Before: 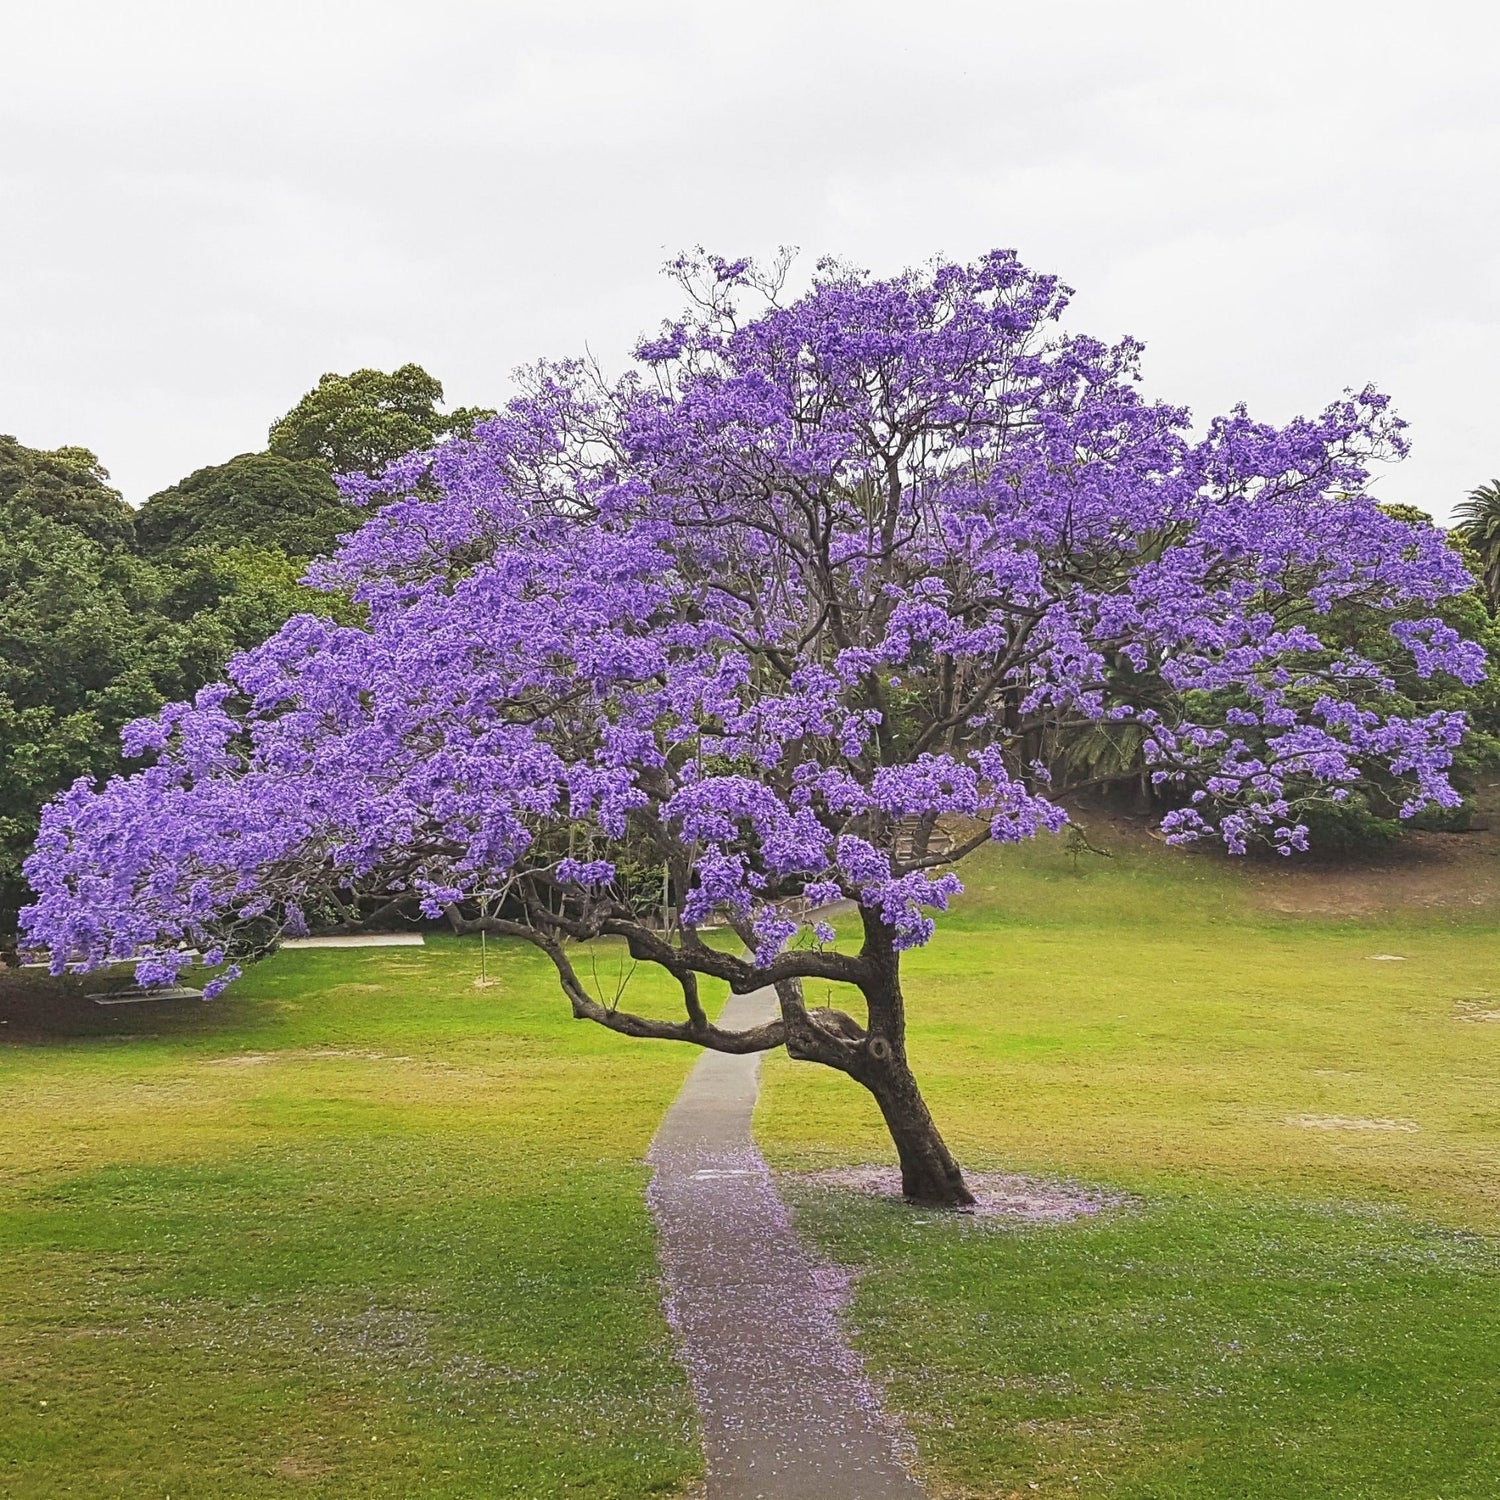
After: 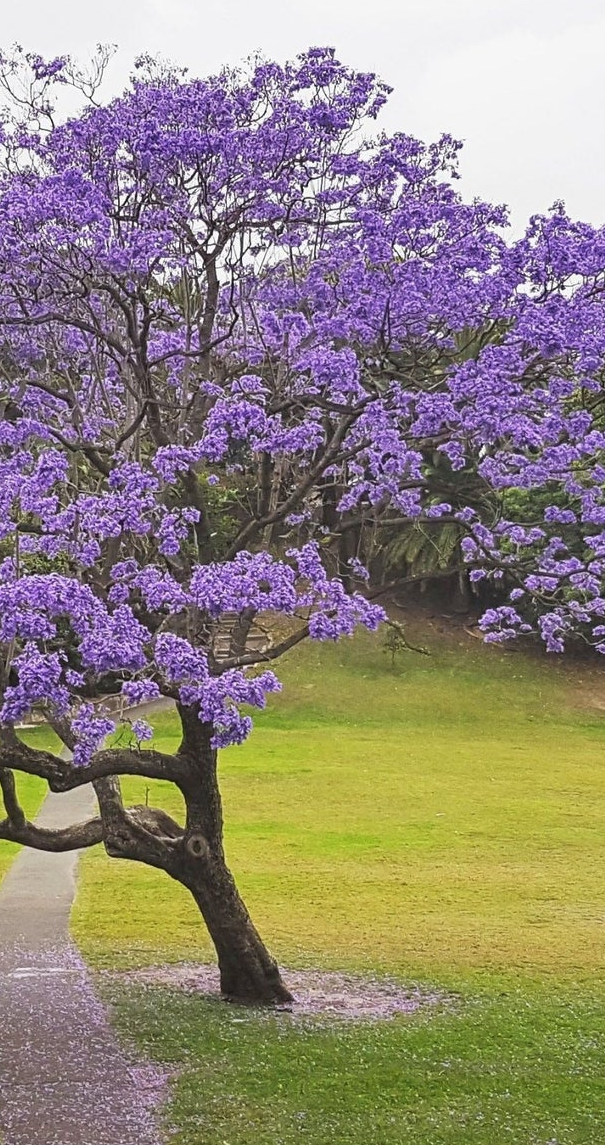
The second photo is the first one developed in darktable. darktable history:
crop: left 45.511%, top 13.521%, right 14.127%, bottom 10.113%
